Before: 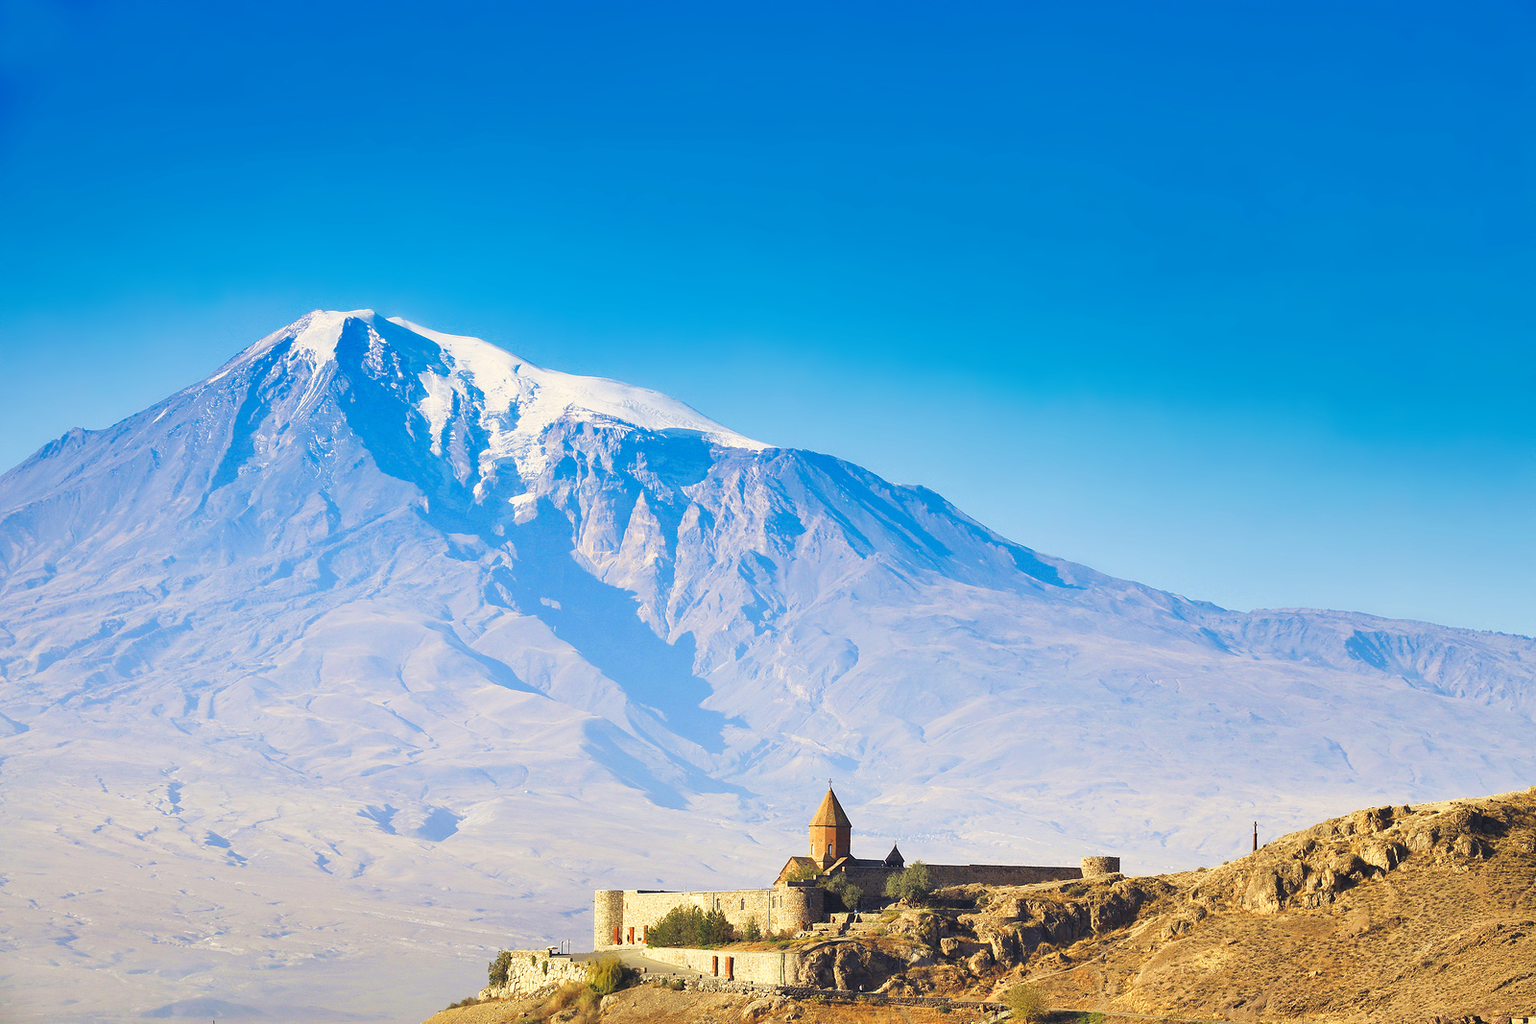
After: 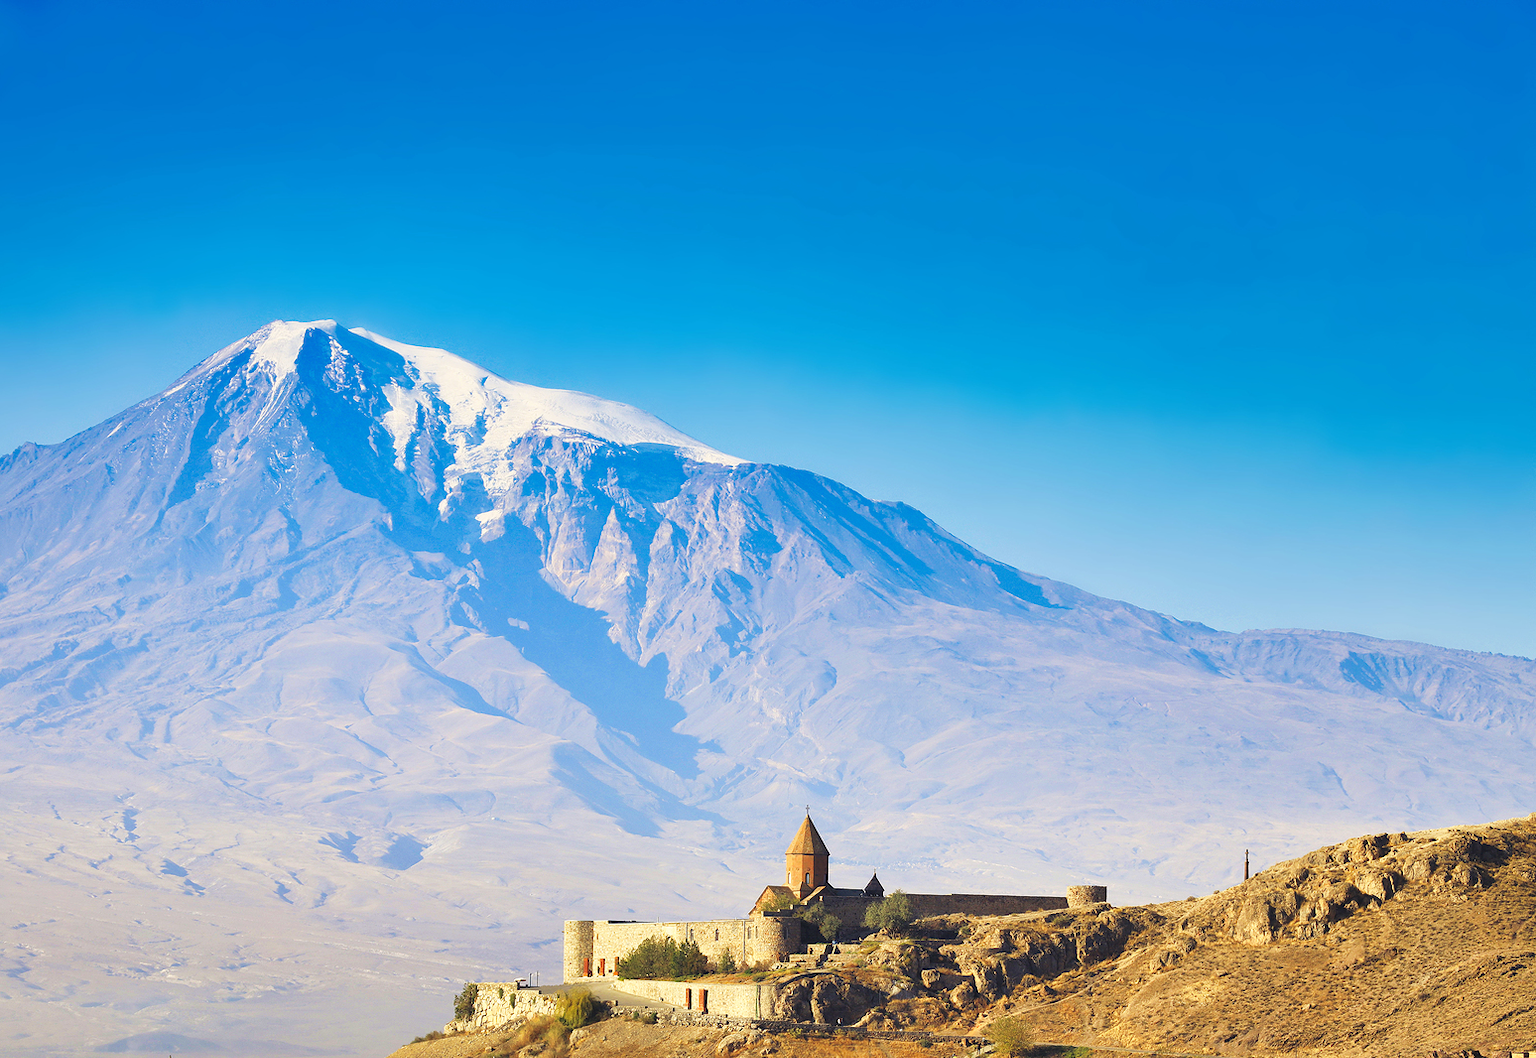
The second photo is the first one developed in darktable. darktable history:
tone equalizer: on, module defaults
crop and rotate: left 3.238%
